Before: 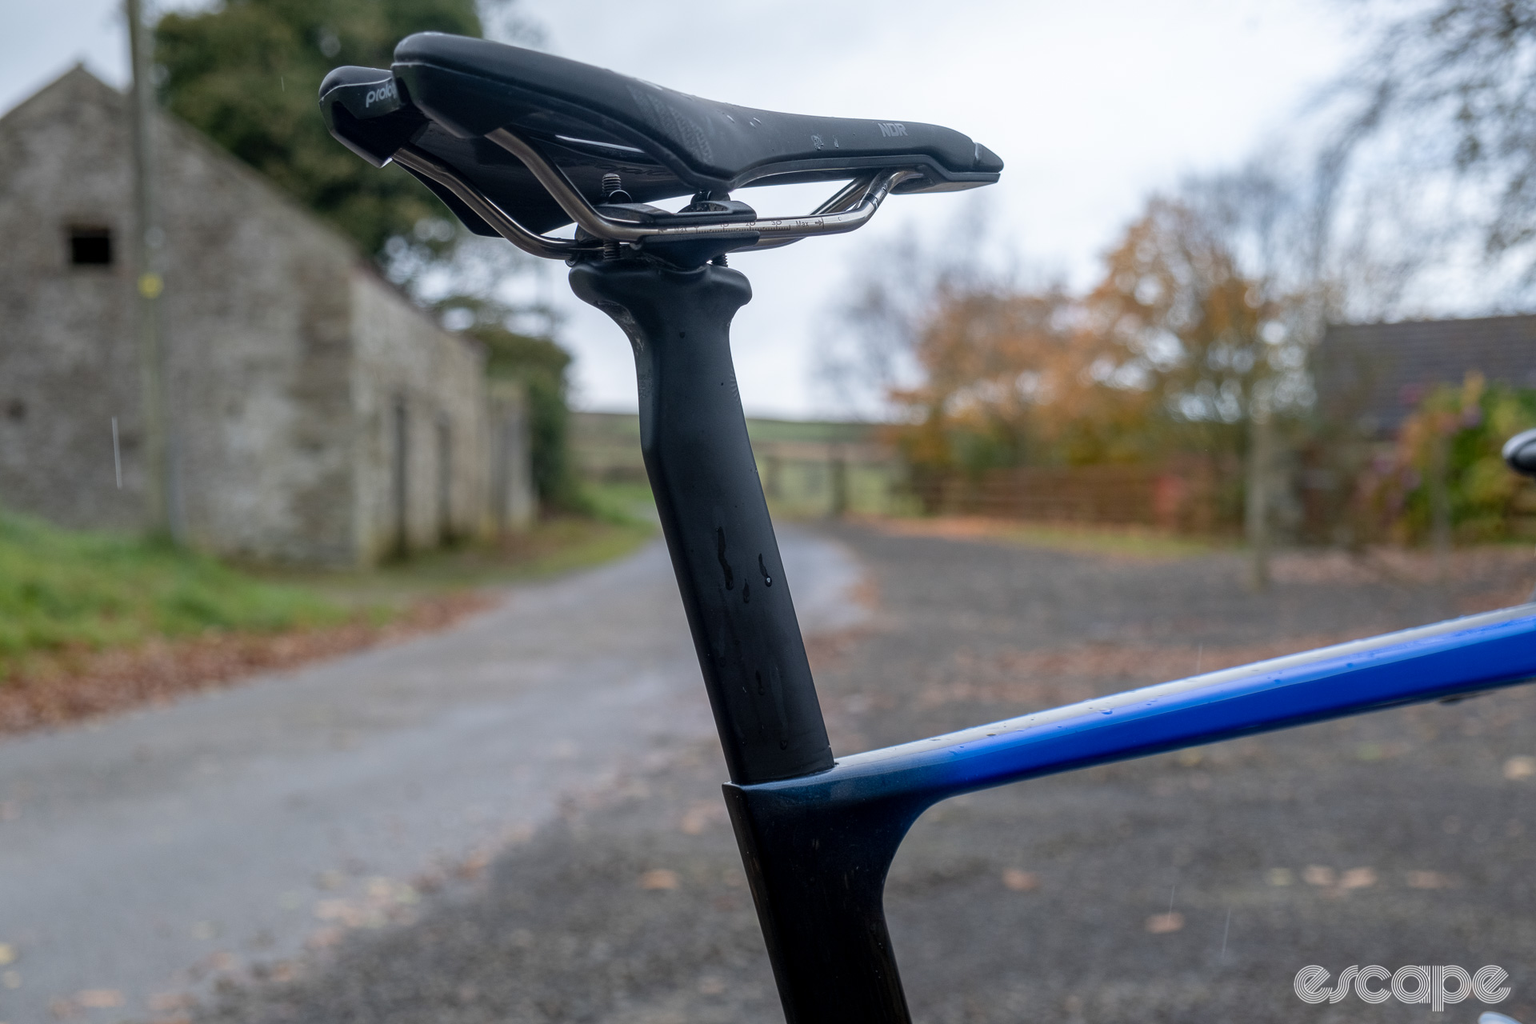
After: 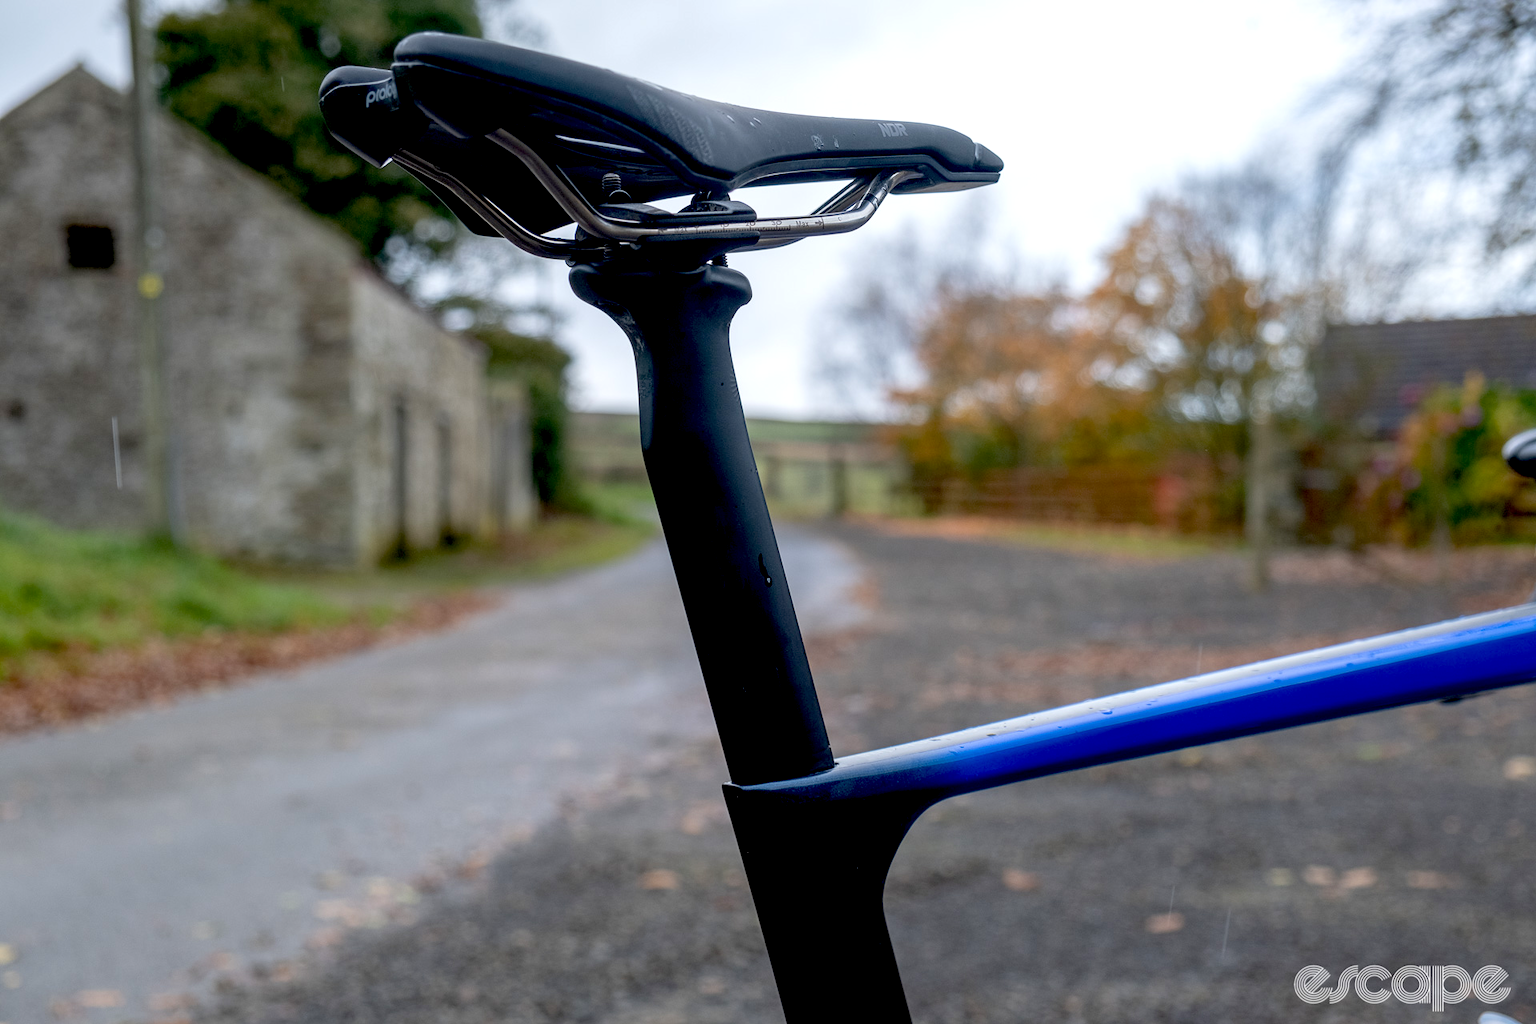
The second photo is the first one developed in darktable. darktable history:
exposure: black level correction 0.025, exposure 0.183 EV, compensate highlight preservation false
tone equalizer: on, module defaults
